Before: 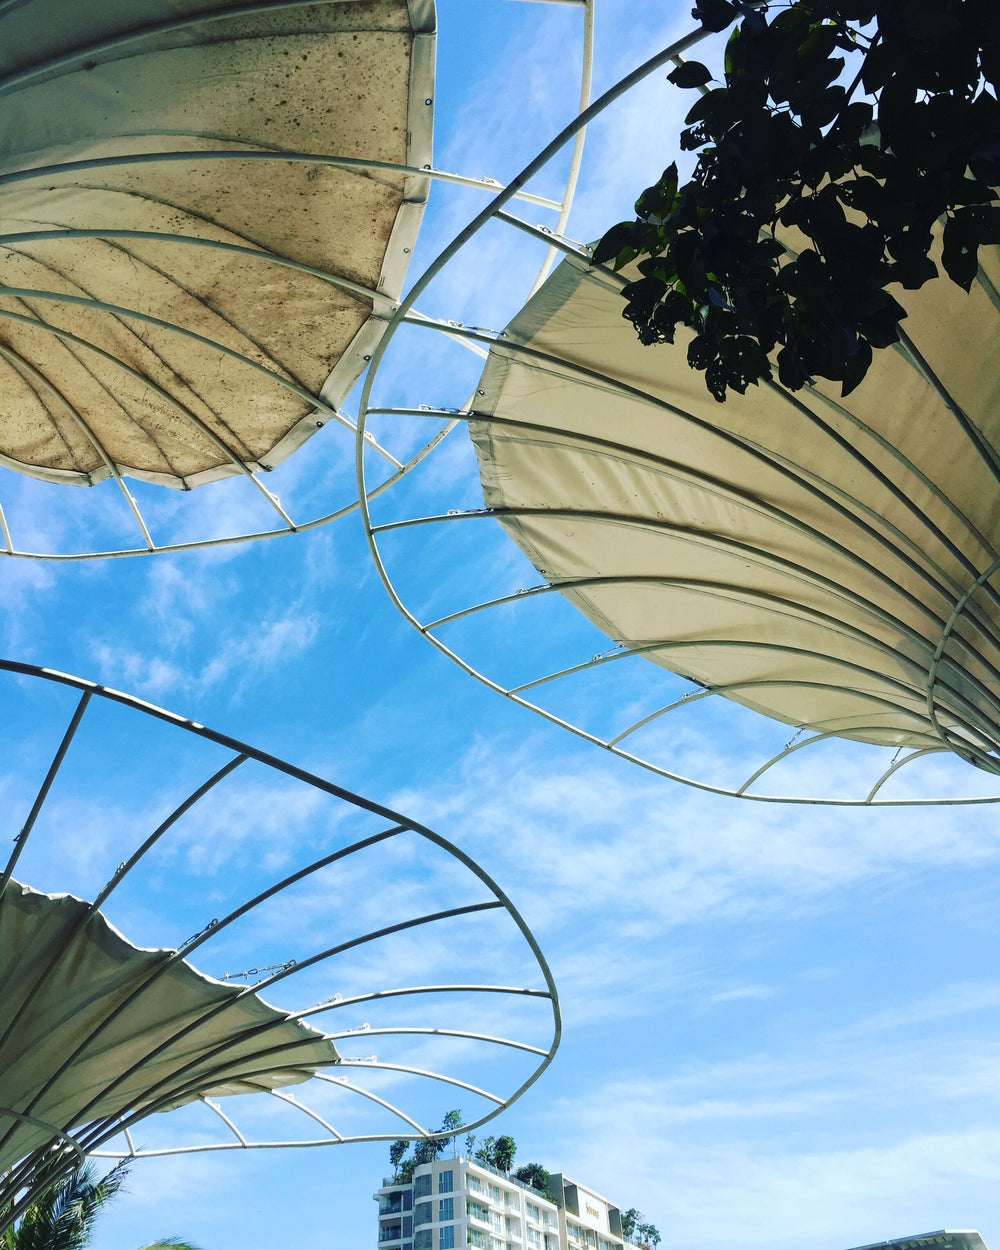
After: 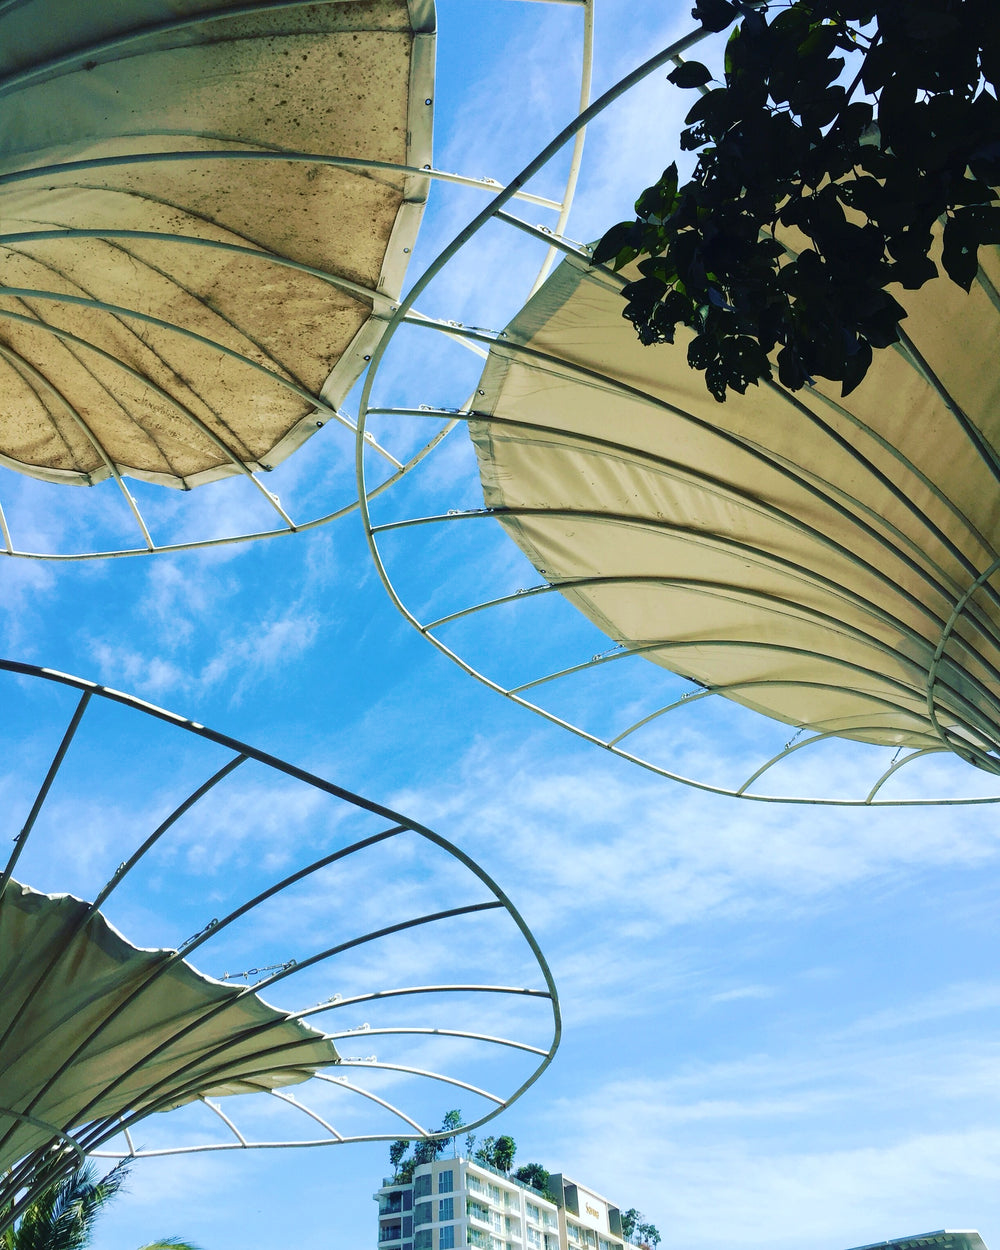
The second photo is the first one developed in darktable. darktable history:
tone equalizer: edges refinement/feathering 500, mask exposure compensation -1.57 EV, preserve details no
velvia: on, module defaults
